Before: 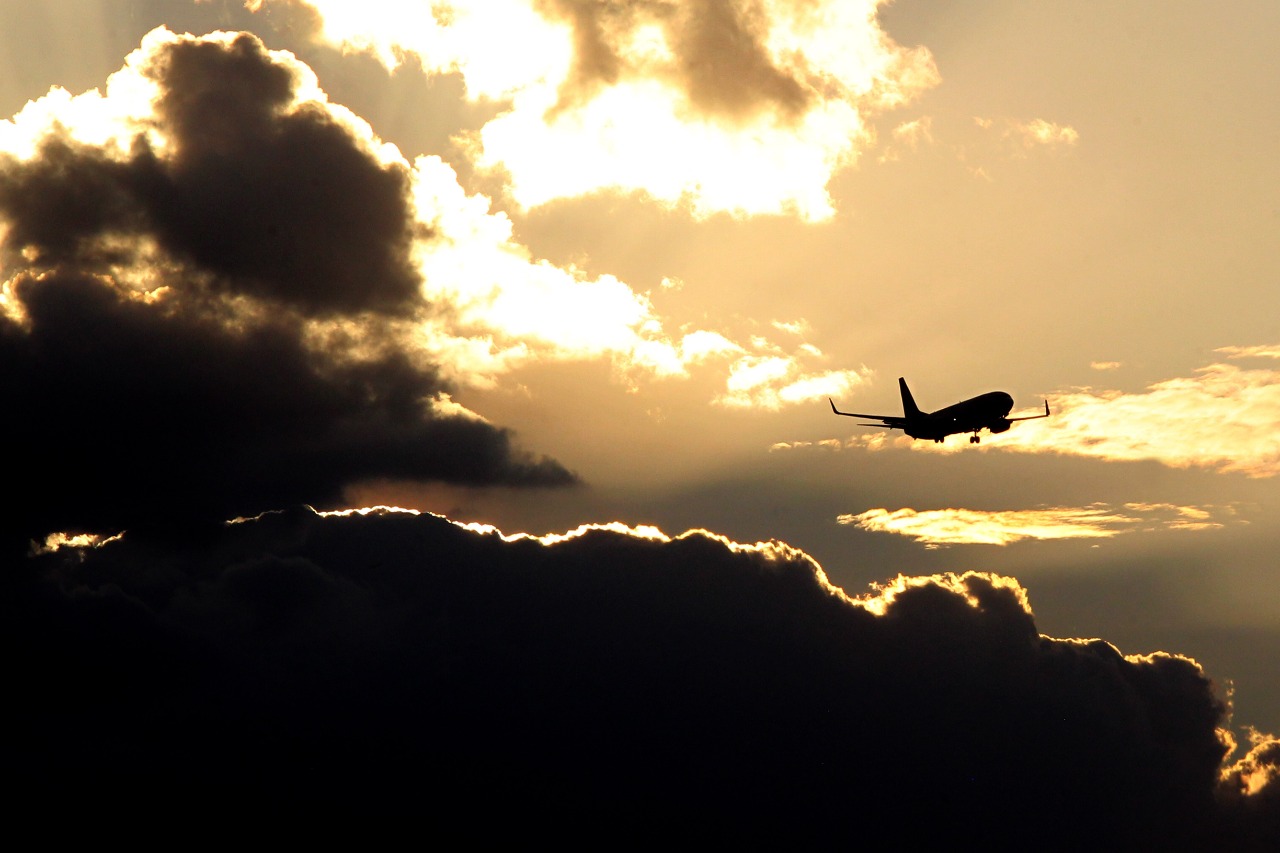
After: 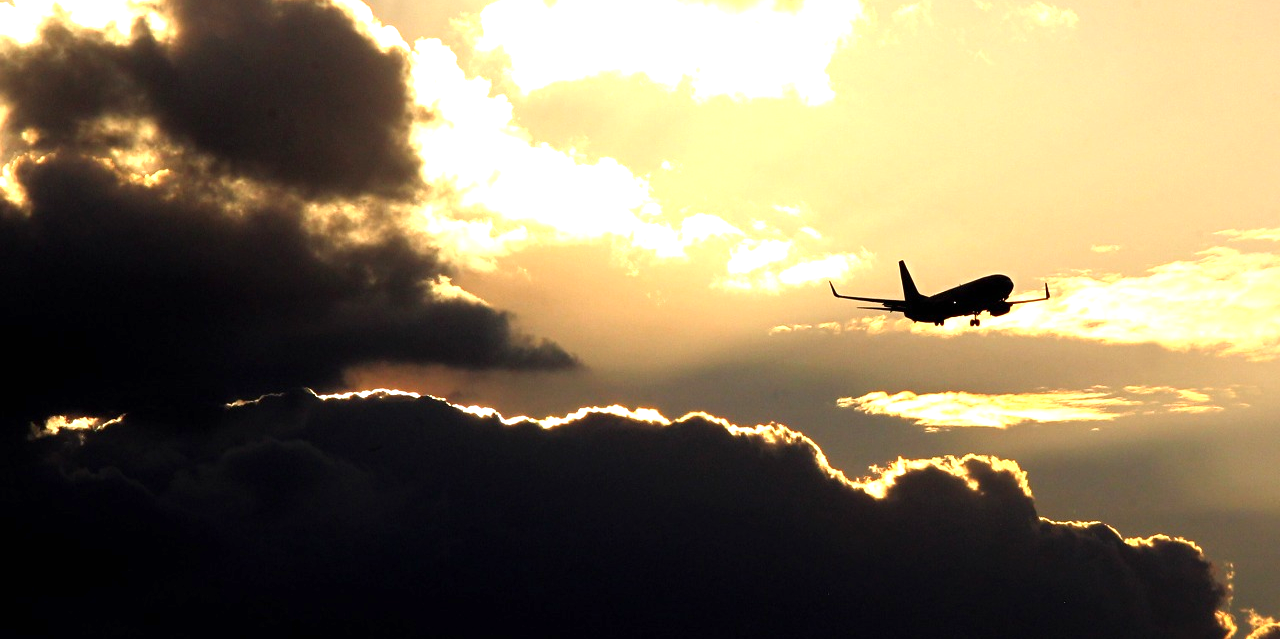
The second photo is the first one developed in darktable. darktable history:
exposure: black level correction 0, exposure 0.7 EV, compensate exposure bias true, compensate highlight preservation false
white balance: red 1, blue 1
crop: top 13.819%, bottom 11.169%
